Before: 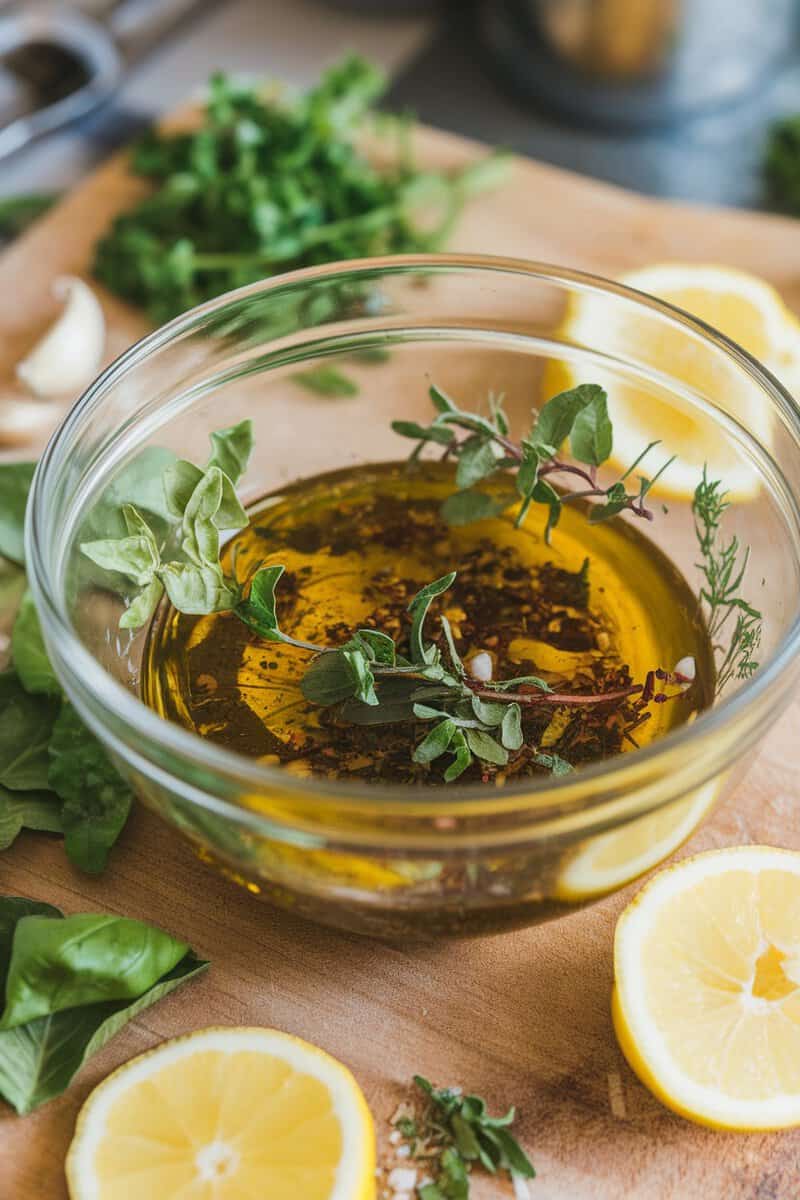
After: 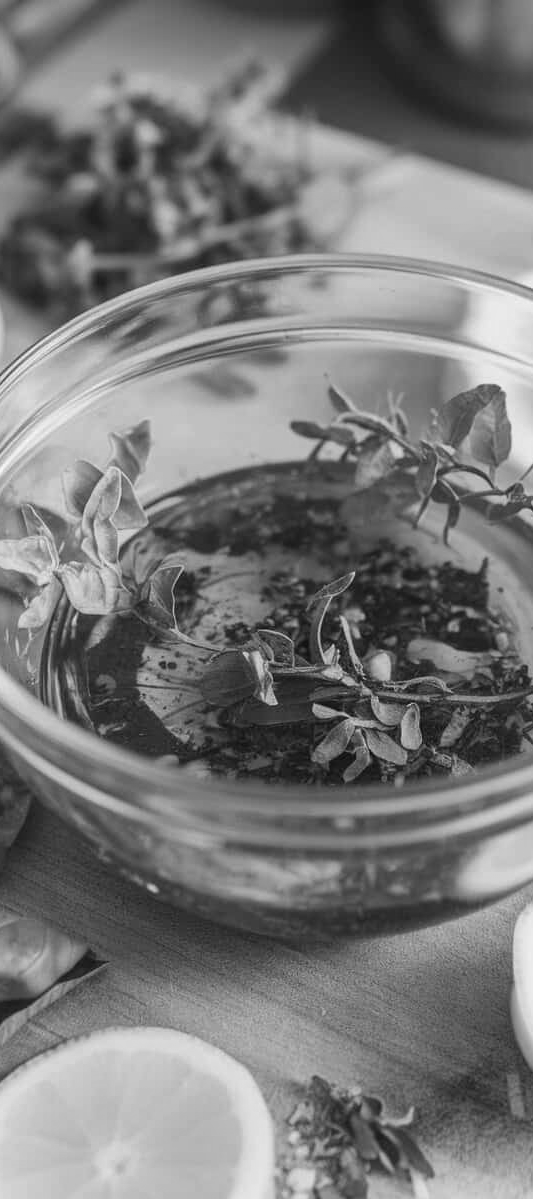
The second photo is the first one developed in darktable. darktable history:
crop and rotate: left 12.673%, right 20.66%
monochrome: a -4.13, b 5.16, size 1
